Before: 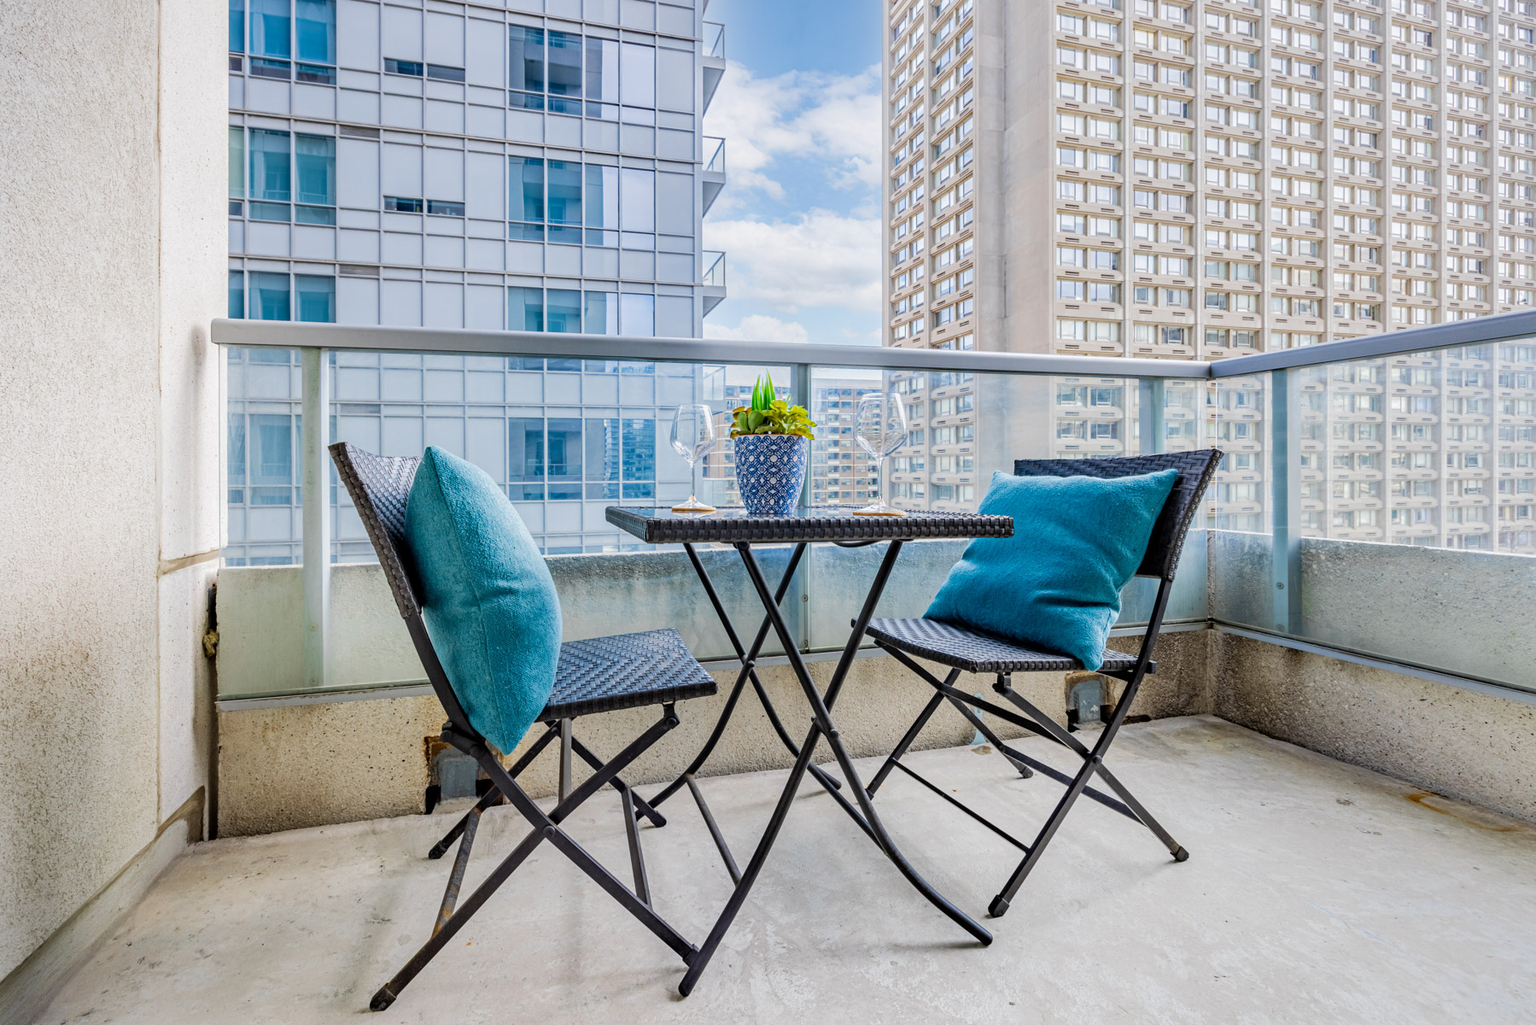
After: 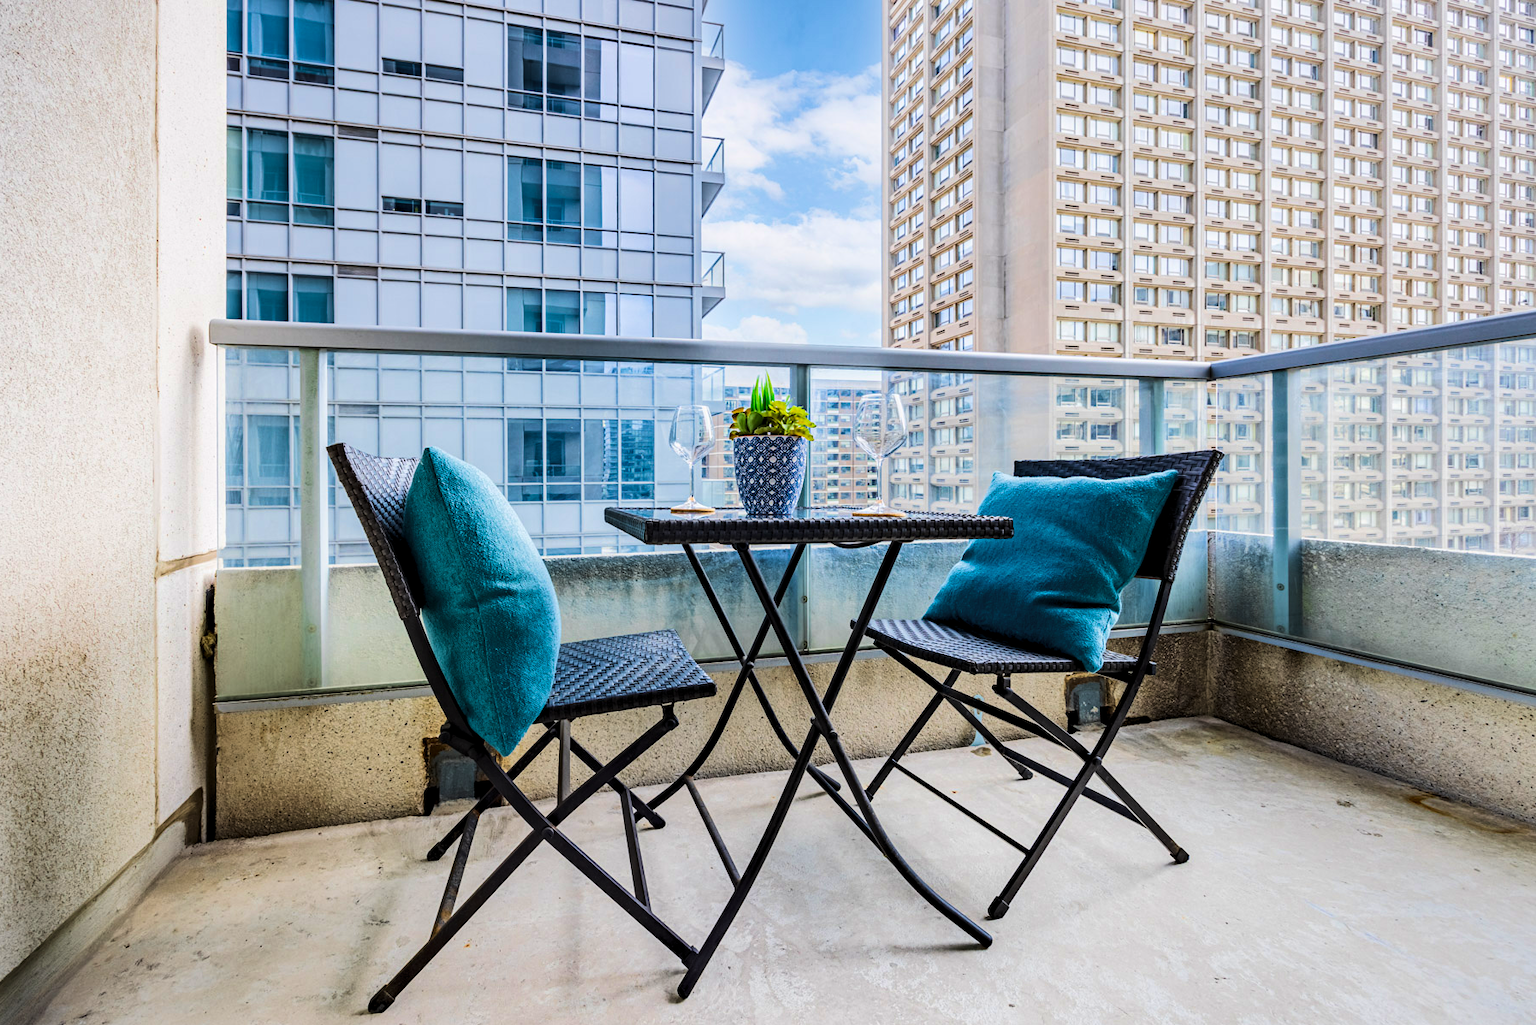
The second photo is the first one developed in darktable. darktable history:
contrast brightness saturation: contrast 0.084, saturation 0.205
tone curve: curves: ch0 [(0, 0) (0.003, 0) (0.011, 0) (0.025, 0) (0.044, 0.006) (0.069, 0.024) (0.1, 0.038) (0.136, 0.052) (0.177, 0.08) (0.224, 0.112) (0.277, 0.145) (0.335, 0.206) (0.399, 0.284) (0.468, 0.372) (0.543, 0.477) (0.623, 0.593) (0.709, 0.717) (0.801, 0.815) (0.898, 0.92) (1, 1)], color space Lab, linked channels, preserve colors none
velvia: on, module defaults
crop: left 0.167%
